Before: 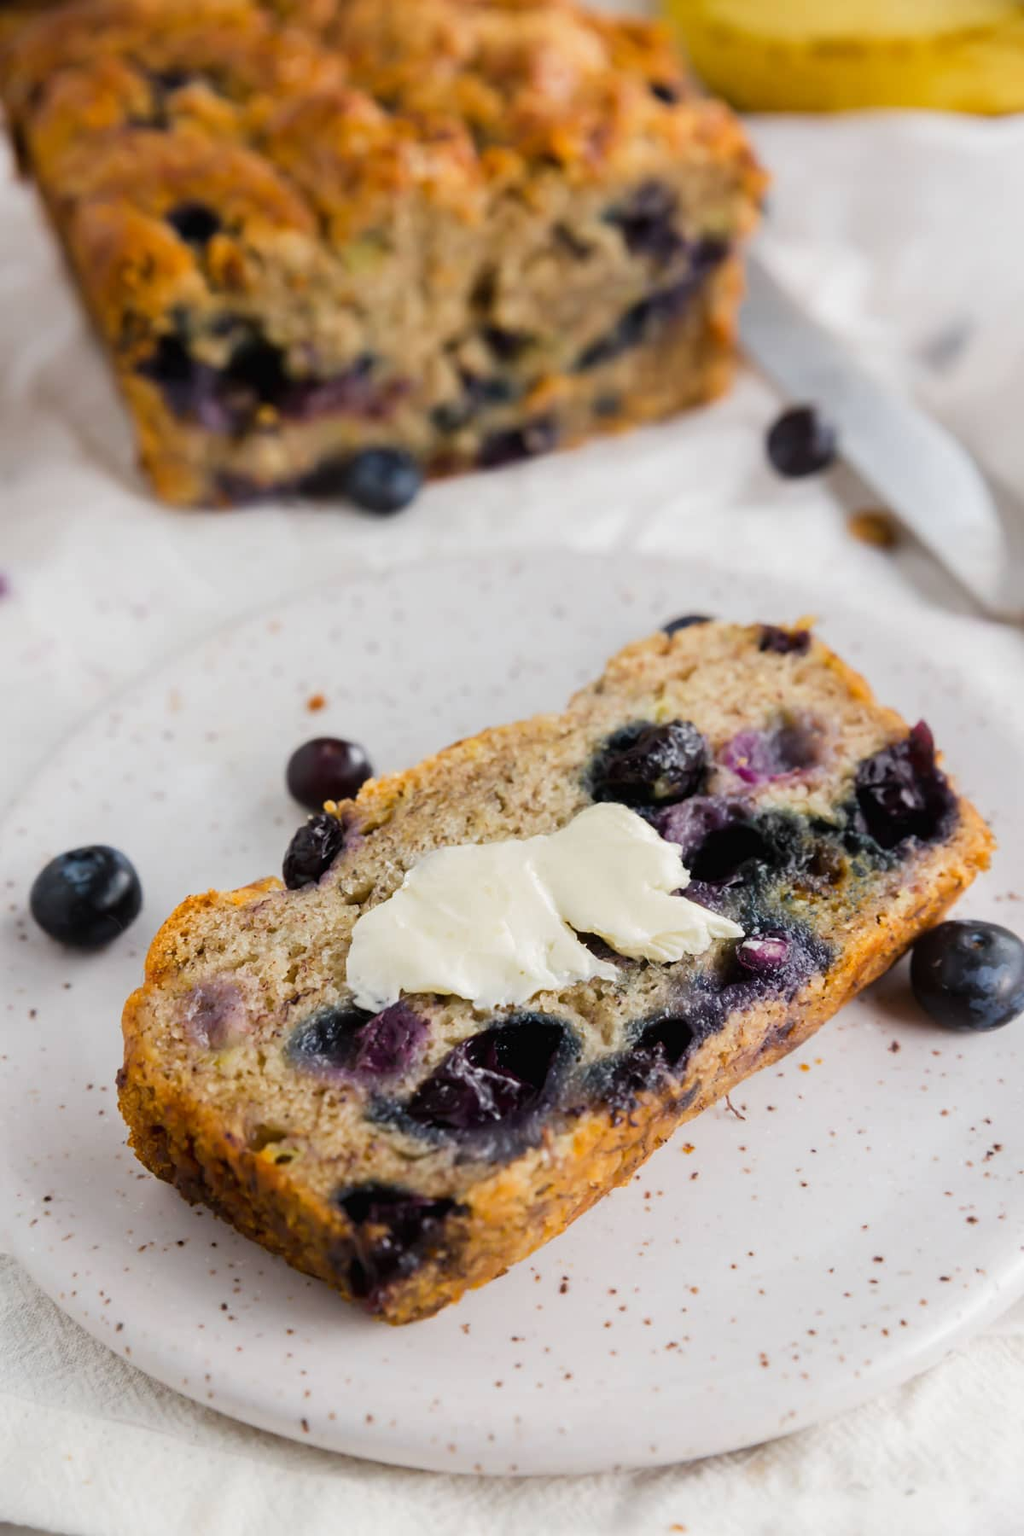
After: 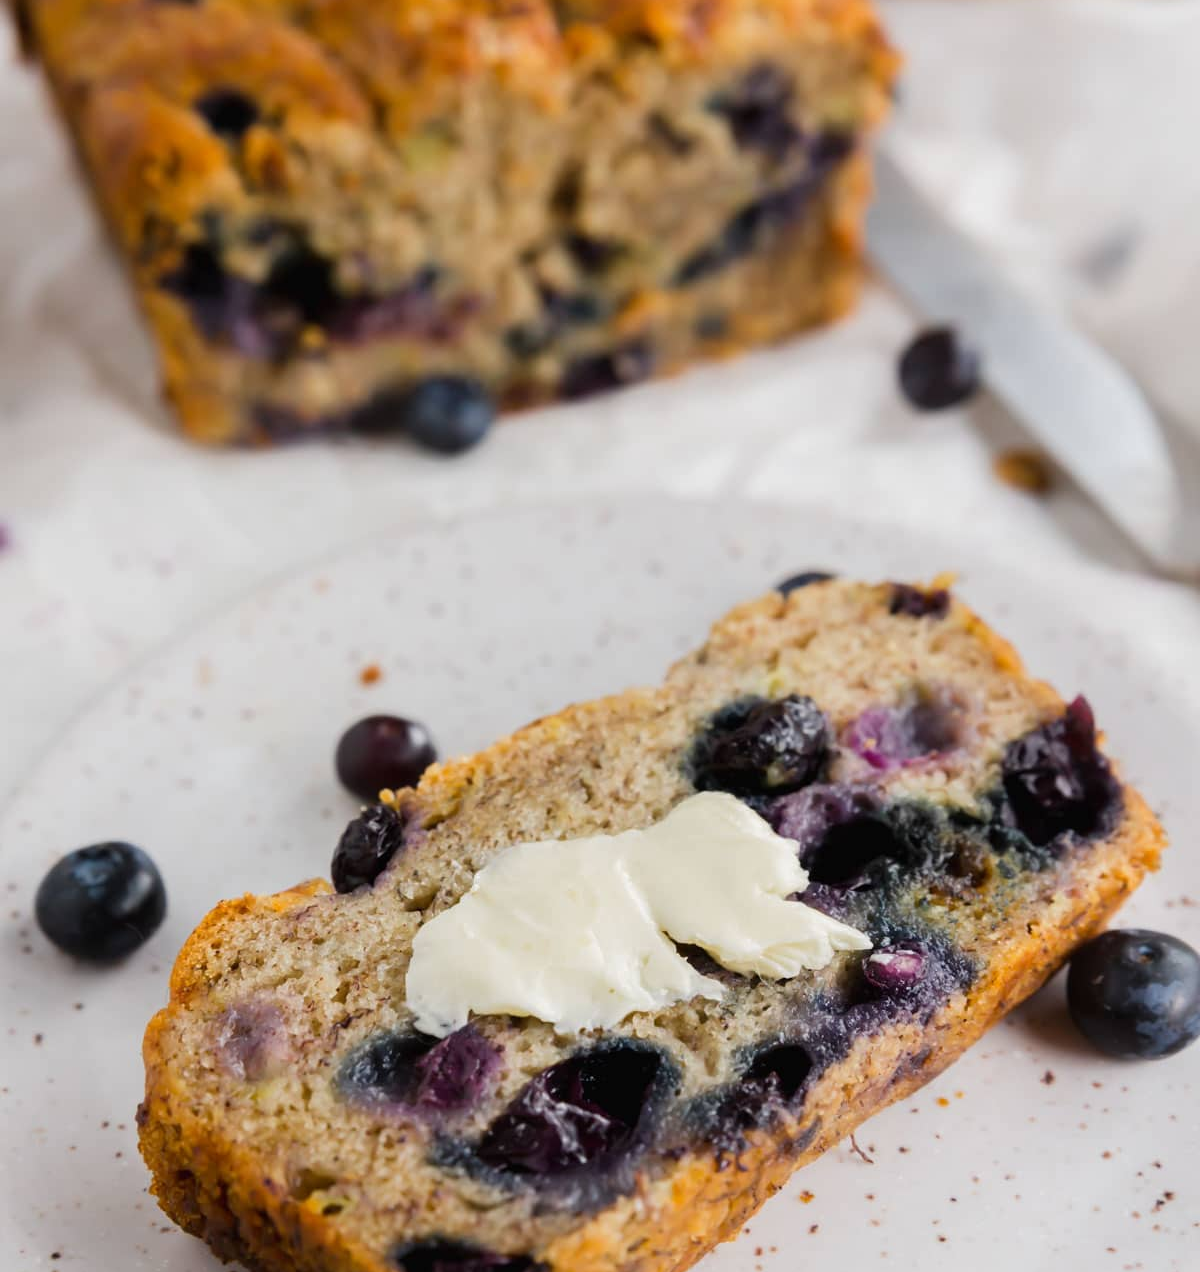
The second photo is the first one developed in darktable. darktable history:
crop and rotate: top 8.293%, bottom 20.996%
